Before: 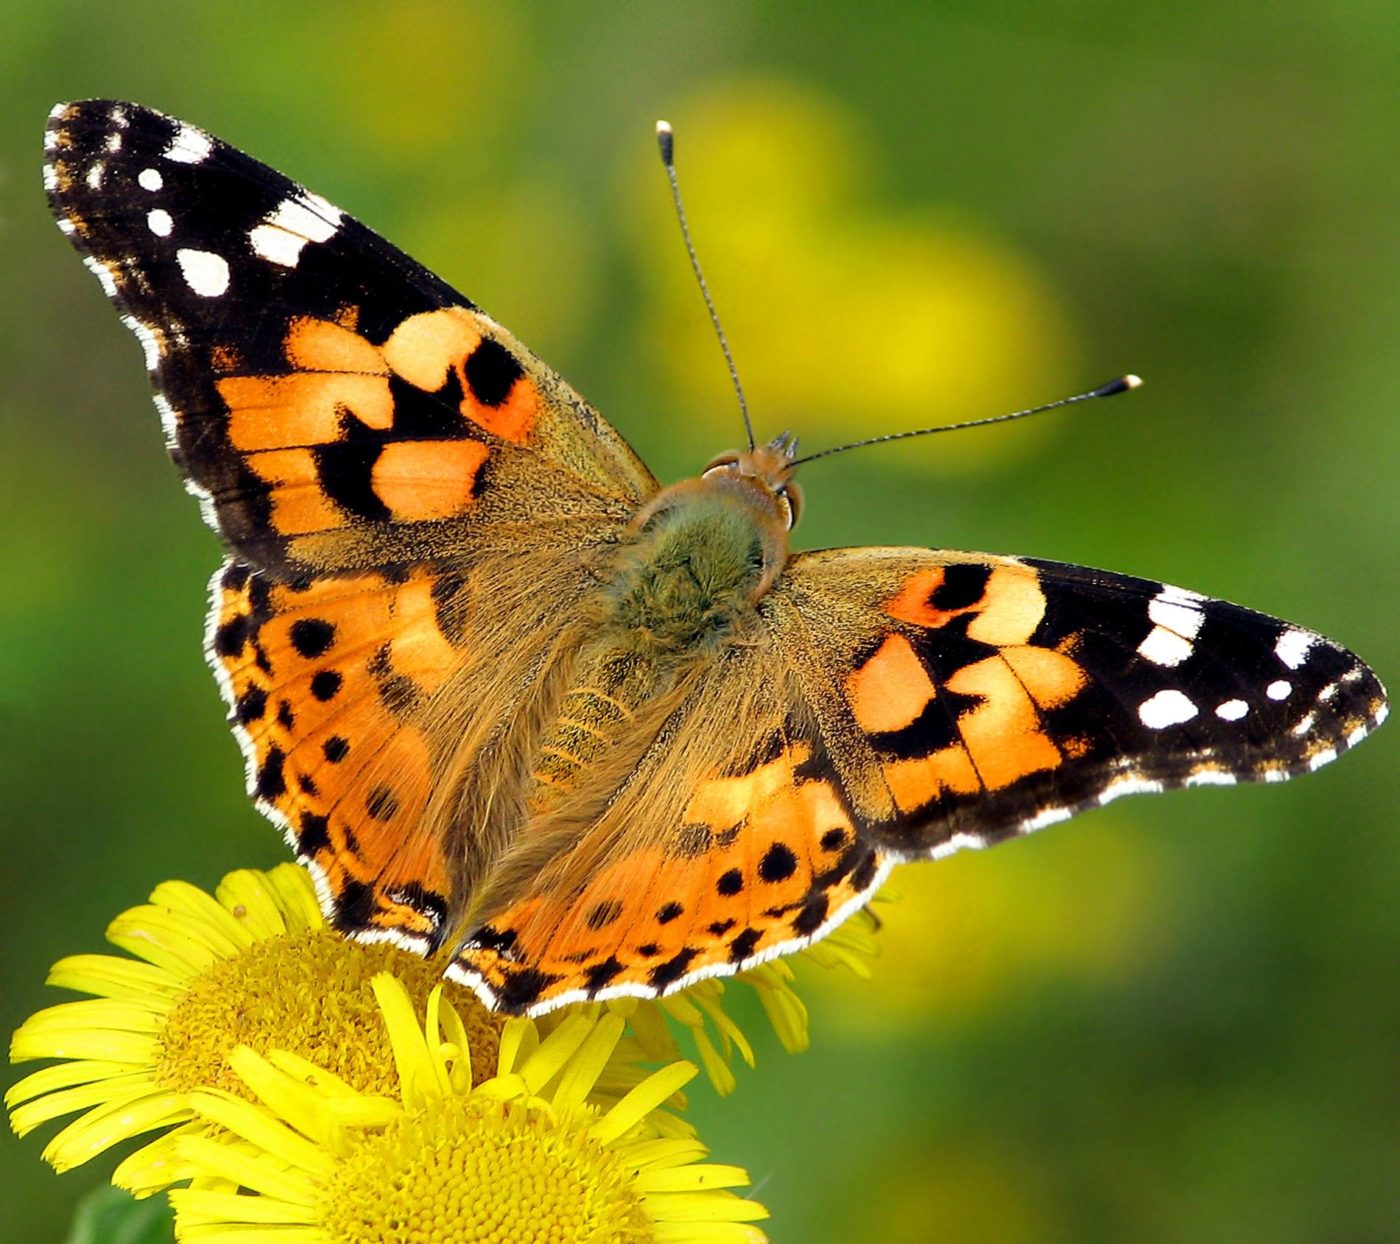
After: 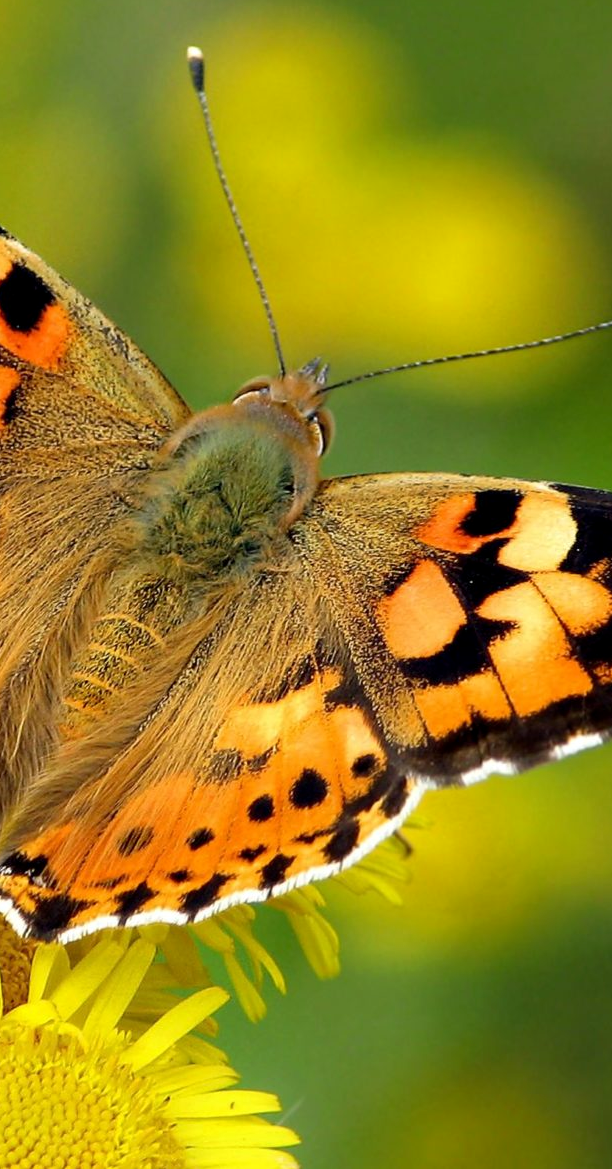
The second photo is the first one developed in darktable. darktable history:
crop: left 33.53%, top 5.962%, right 22.73%
exposure: black level correction 0.001, exposure 0.015 EV, compensate highlight preservation false
